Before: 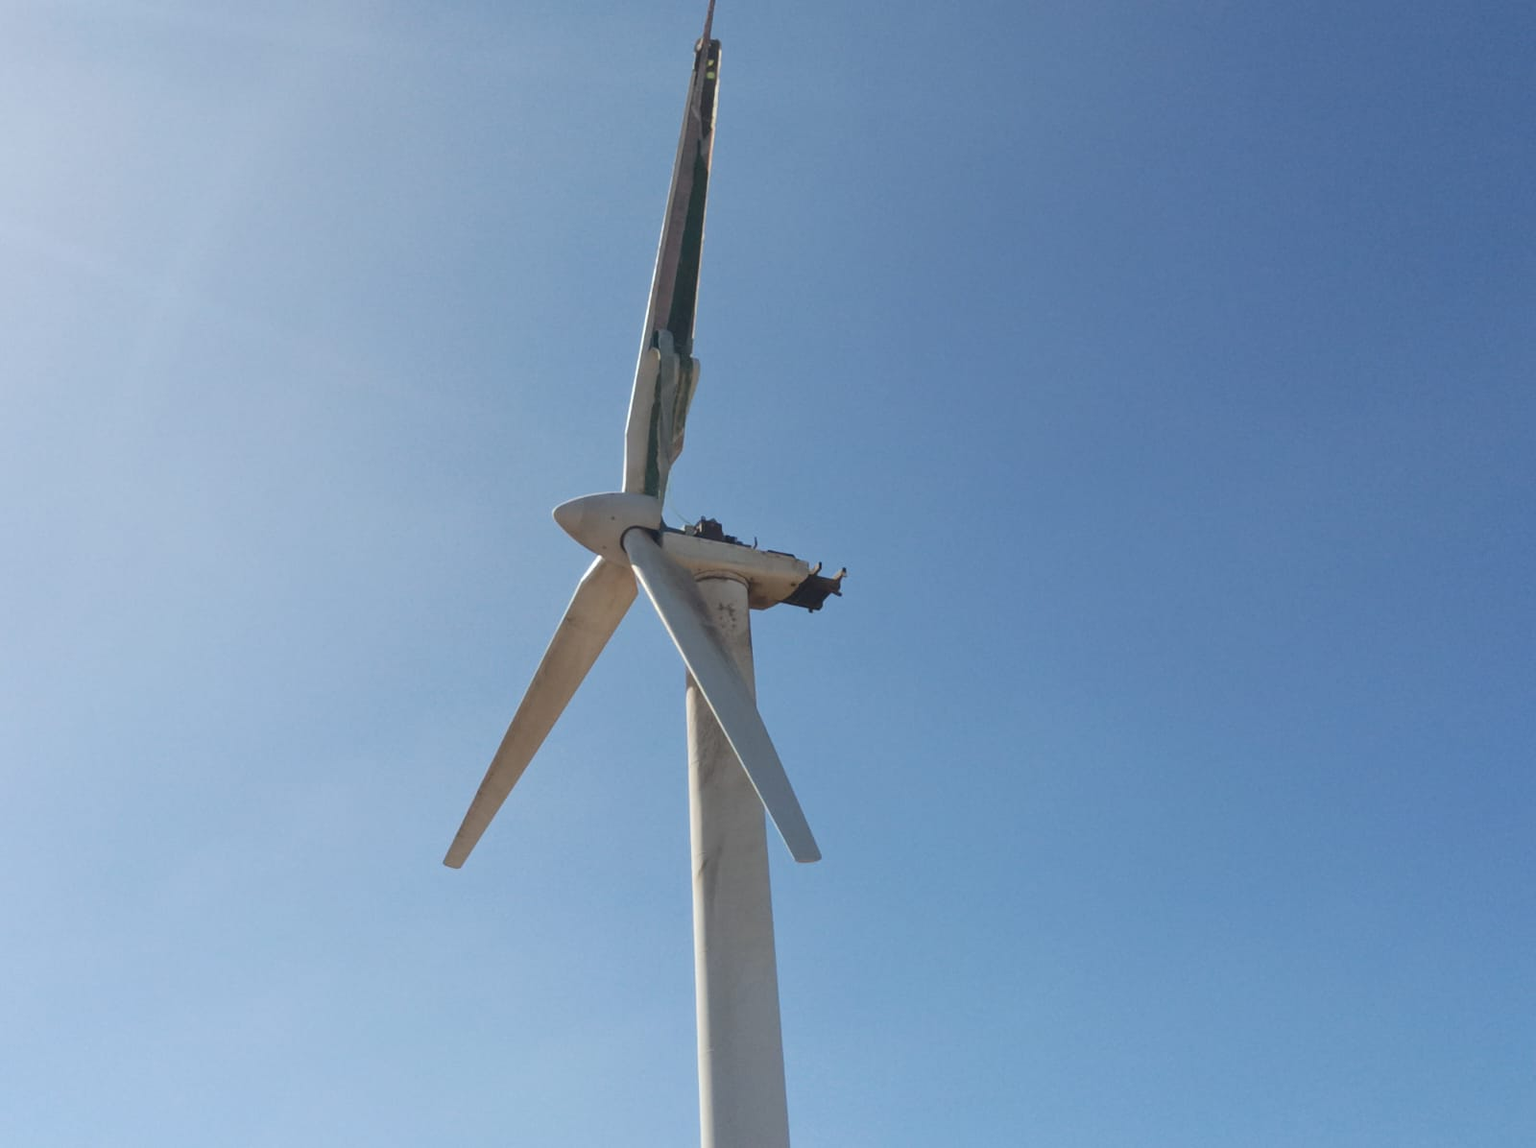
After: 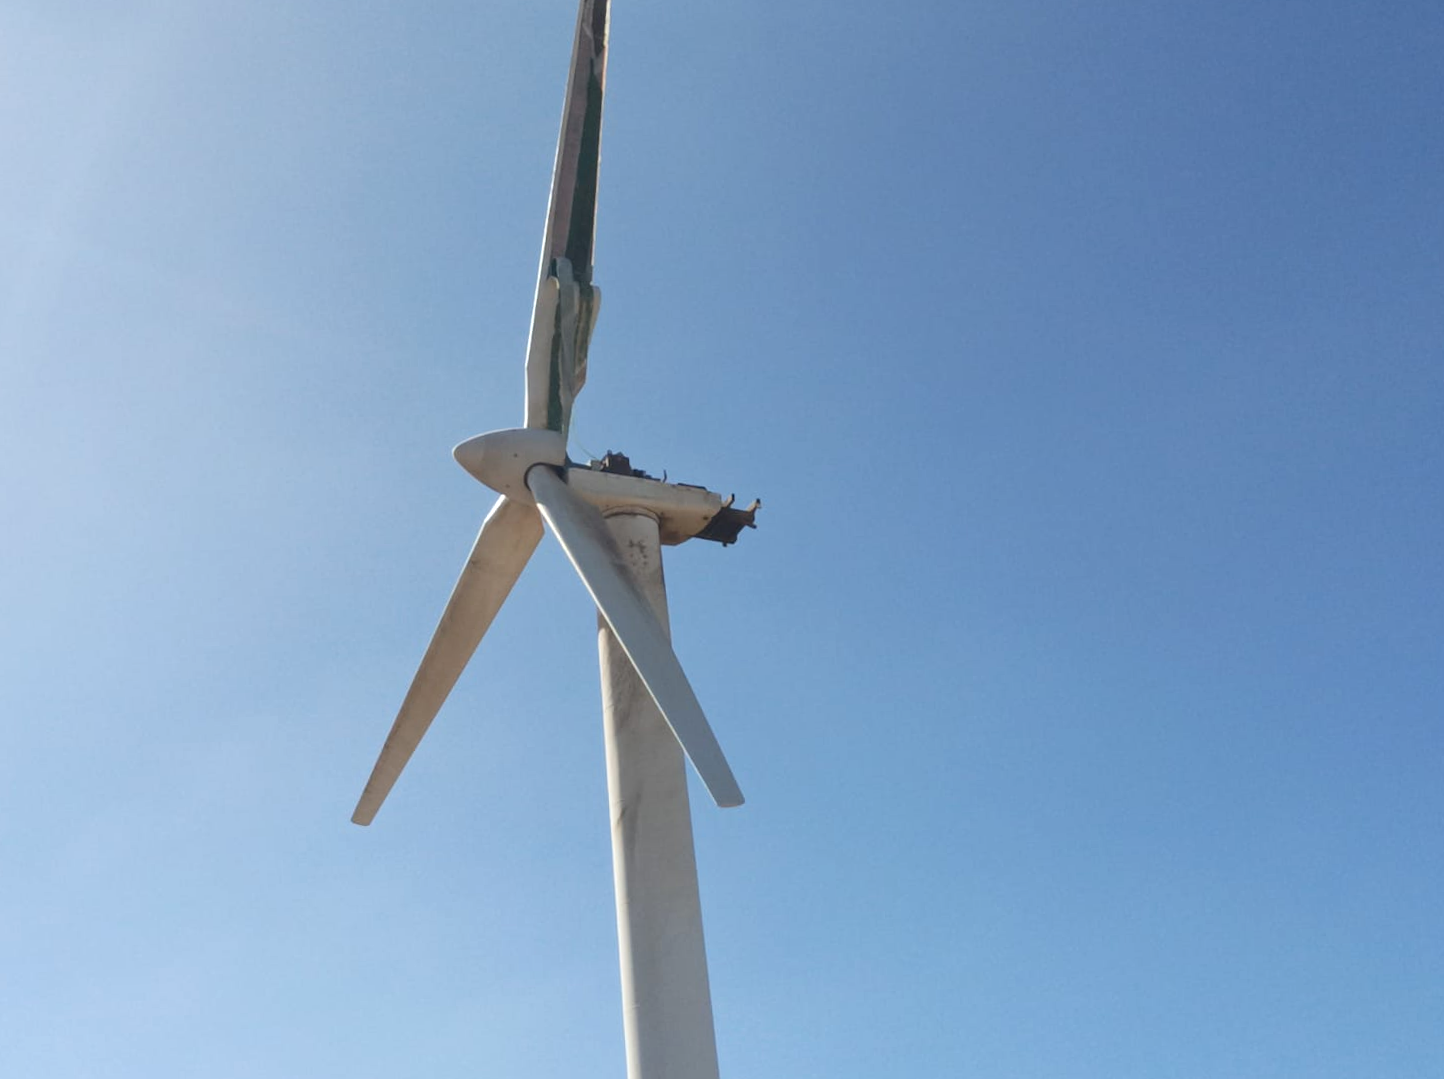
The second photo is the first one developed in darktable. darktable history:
crop and rotate: angle 1.96°, left 5.673%, top 5.673%
exposure: exposure 0.217 EV, compensate highlight preservation false
